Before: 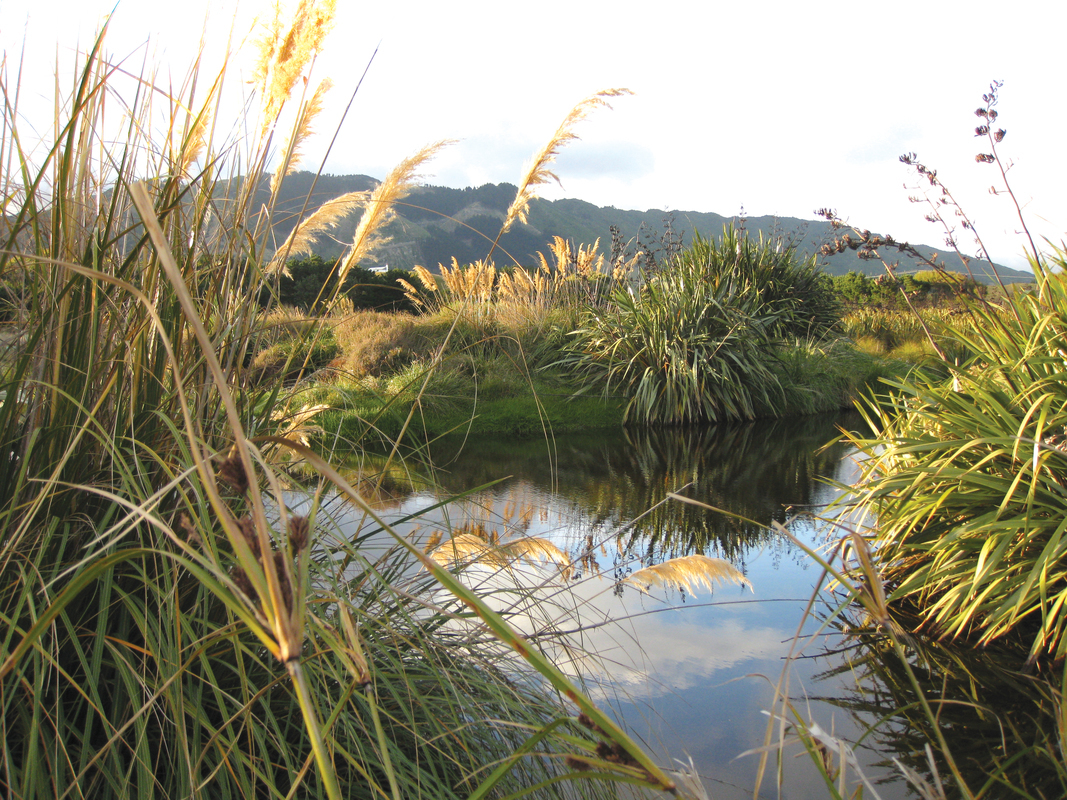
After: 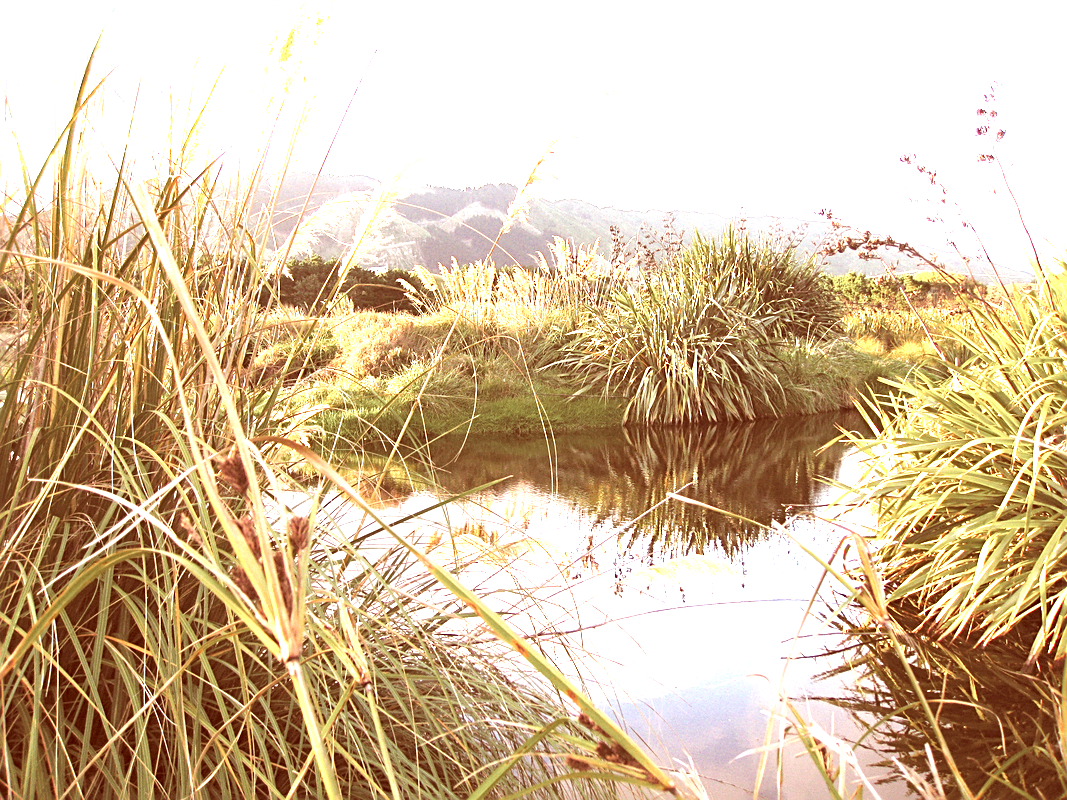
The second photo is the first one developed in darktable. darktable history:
color zones: curves: ch0 [(0, 0.5) (0.143, 0.5) (0.286, 0.456) (0.429, 0.5) (0.571, 0.5) (0.714, 0.5) (0.857, 0.5) (1, 0.5)]; ch1 [(0, 0.5) (0.143, 0.5) (0.286, 0.422) (0.429, 0.5) (0.571, 0.5) (0.714, 0.5) (0.857, 0.5) (1, 0.5)]
sharpen: on, module defaults
exposure: exposure 2.04 EV, compensate highlight preservation false
color correction: highlights a* 9.03, highlights b* 8.71, shadows a* 40, shadows b* 40, saturation 0.8
